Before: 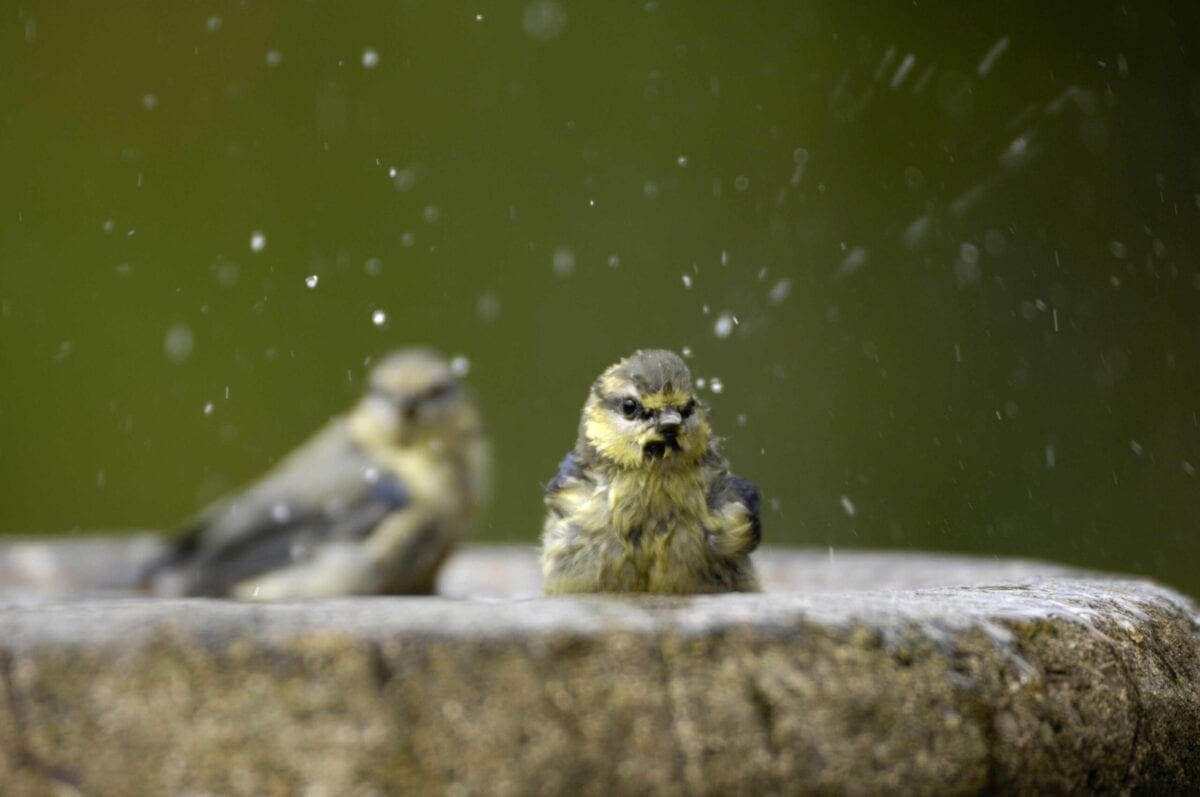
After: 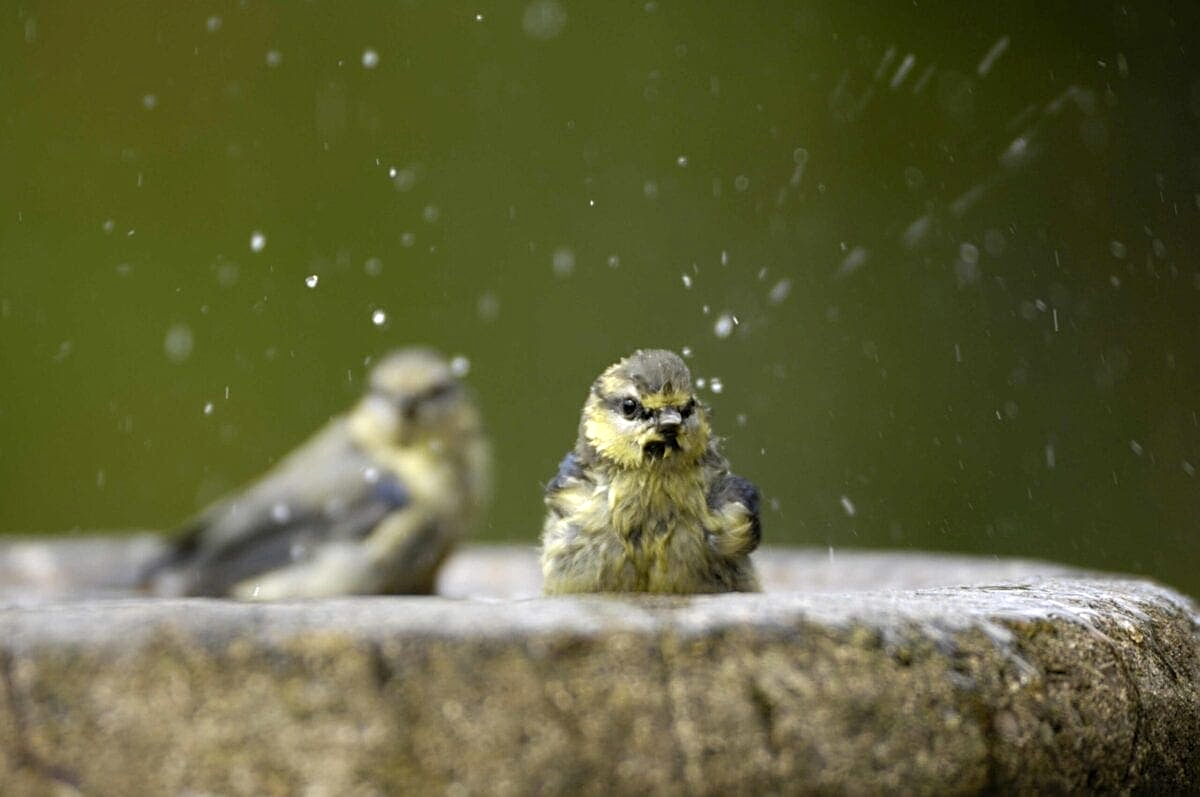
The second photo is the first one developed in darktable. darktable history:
exposure: exposure 0.202 EV, compensate exposure bias true, compensate highlight preservation false
sharpen: on, module defaults
